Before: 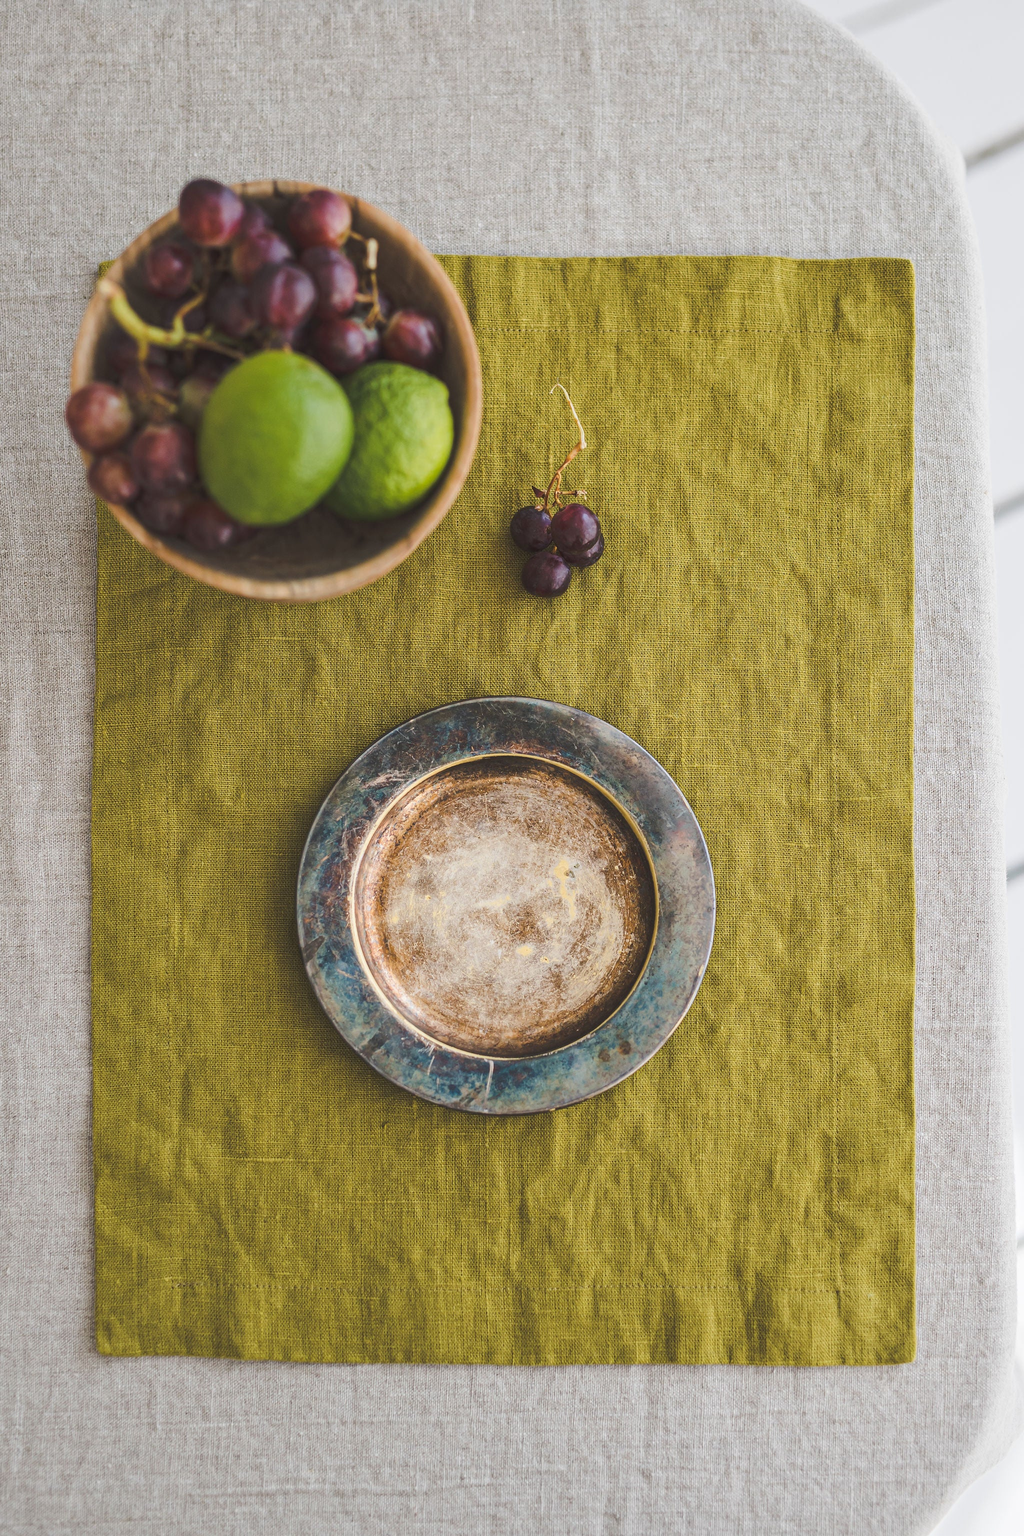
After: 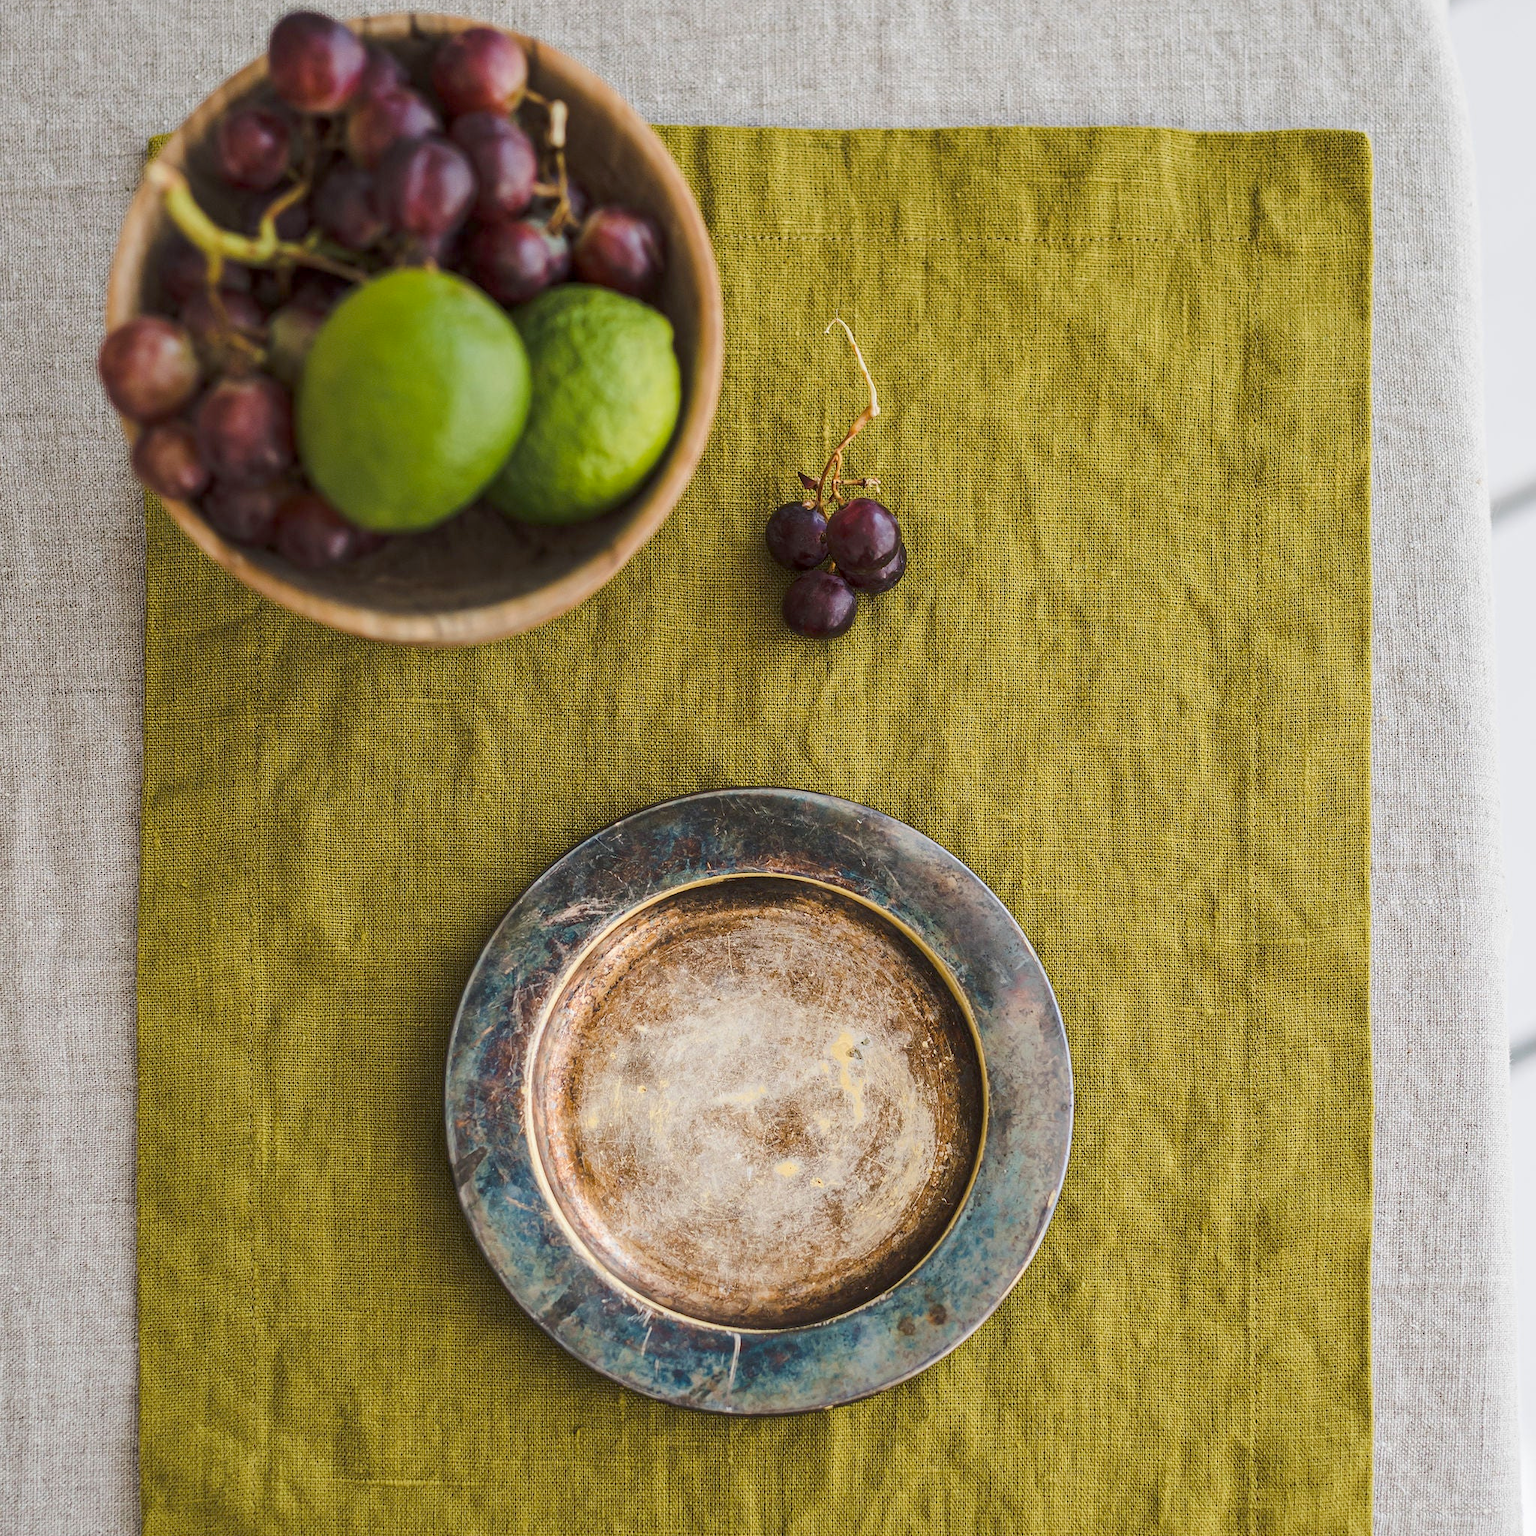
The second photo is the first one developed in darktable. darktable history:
crop: top 11.166%, bottom 22.168%
exposure: black level correction 0.012, compensate highlight preservation false
